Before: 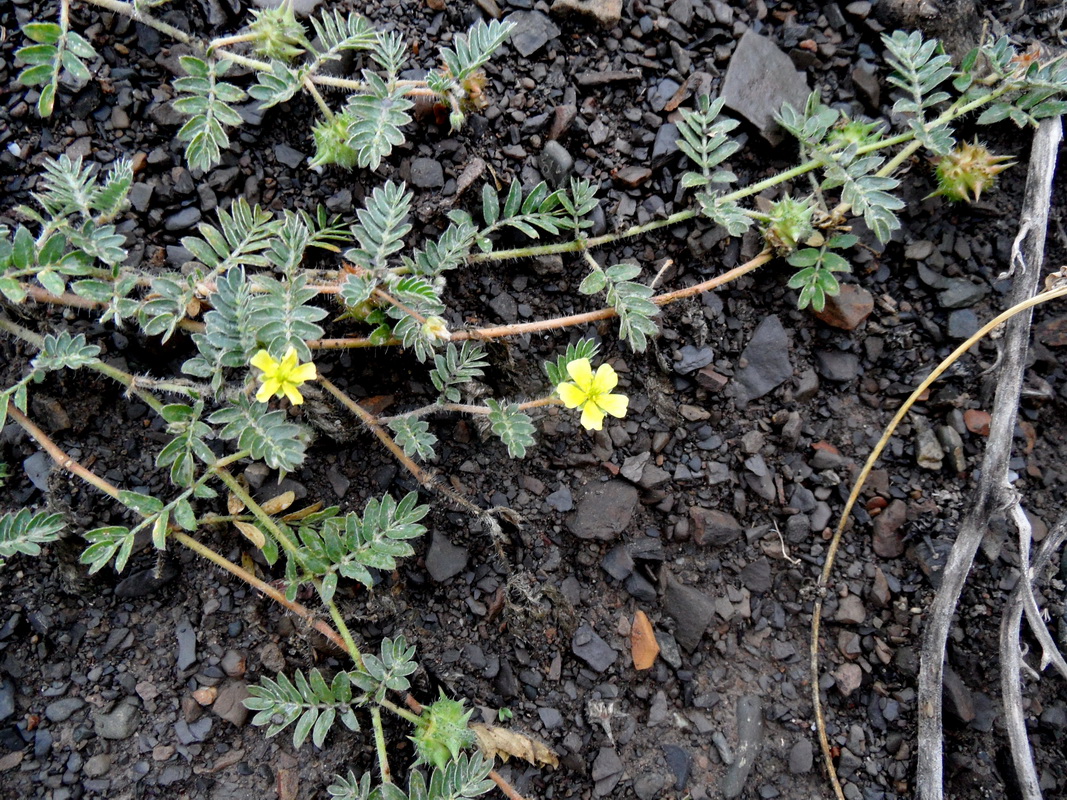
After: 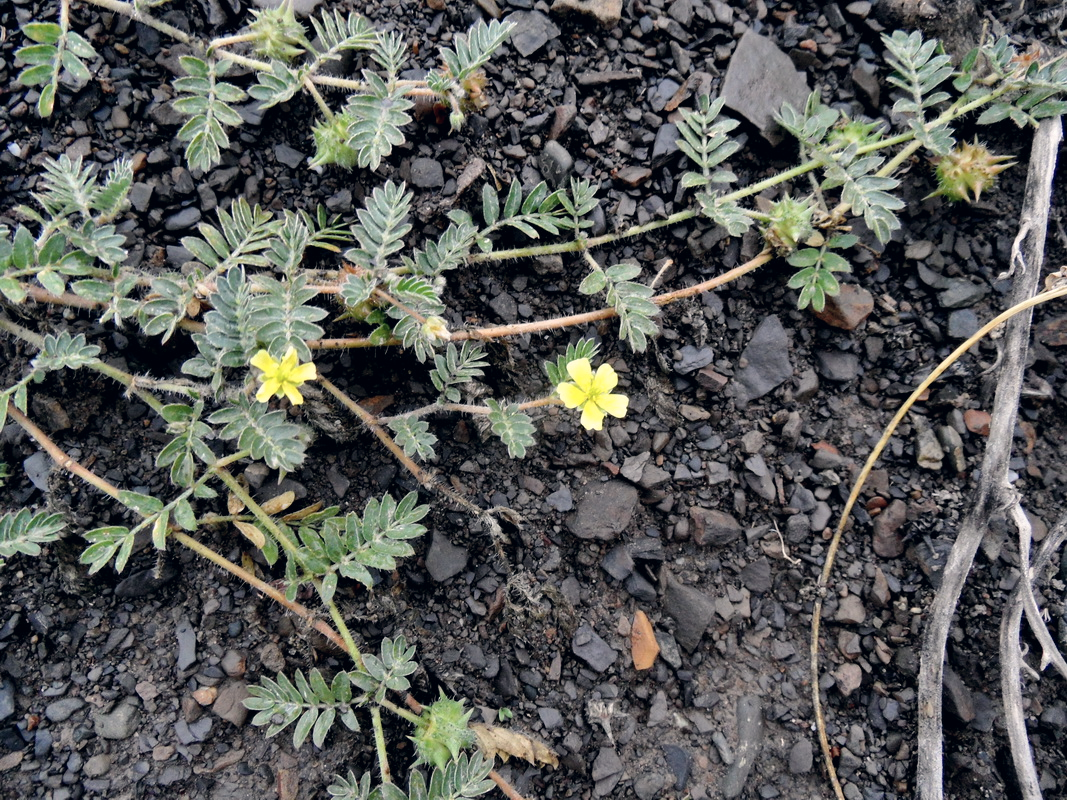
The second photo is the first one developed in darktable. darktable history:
color correction: highlights a* 2.82, highlights b* 5, shadows a* -1.52, shadows b* -4.89, saturation 0.823
shadows and highlights: low approximation 0.01, soften with gaussian
